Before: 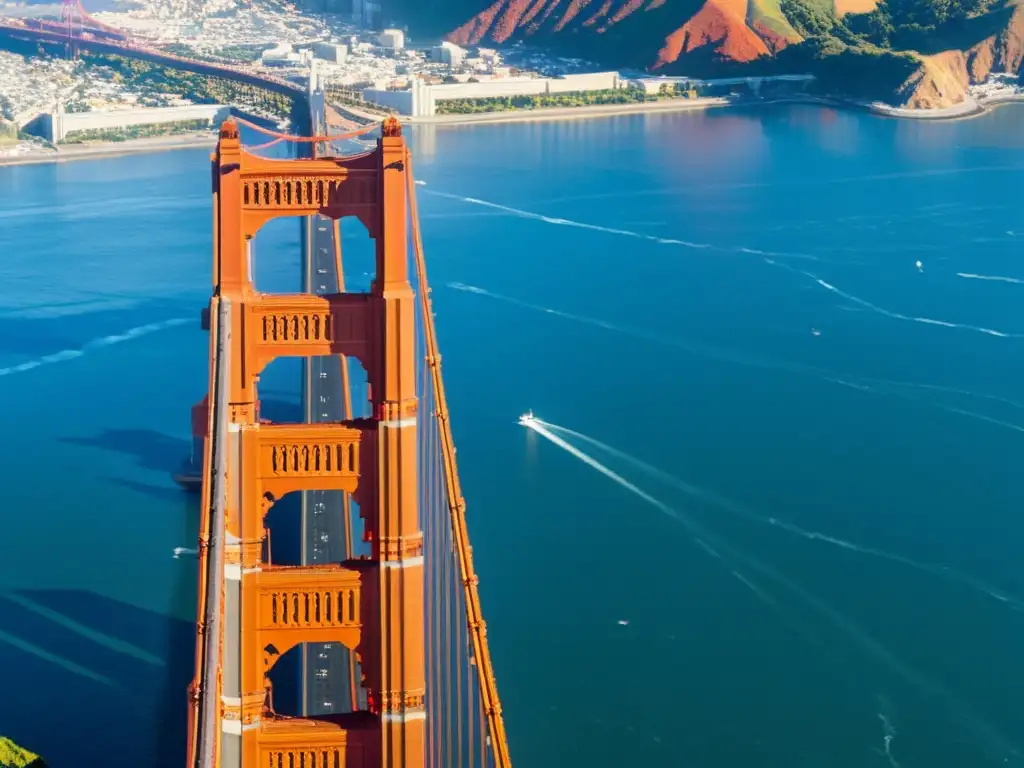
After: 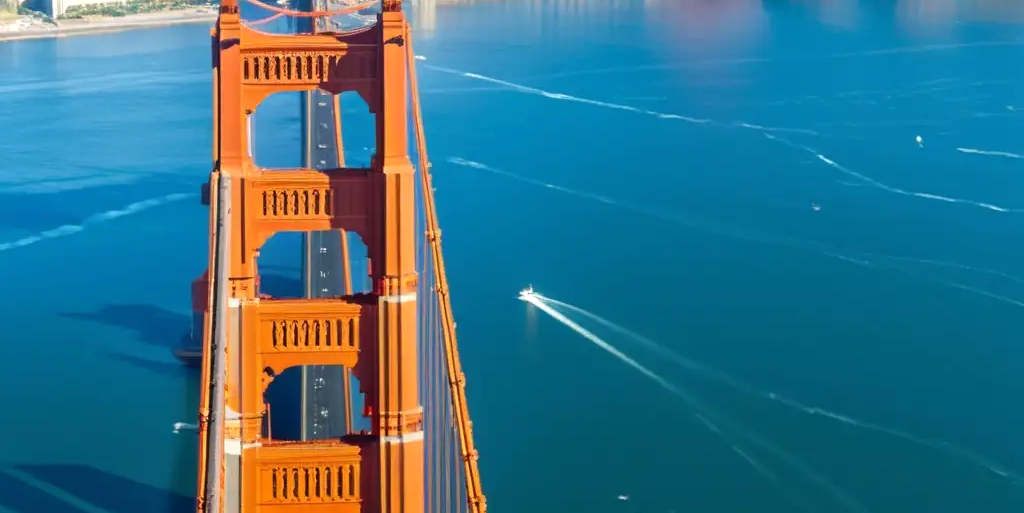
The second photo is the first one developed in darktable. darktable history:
base curve: curves: ch0 [(0, 0) (0.303, 0.277) (1, 1)]
exposure: exposure 0.203 EV, compensate highlight preservation false
crop: top 16.406%, bottom 16.733%
